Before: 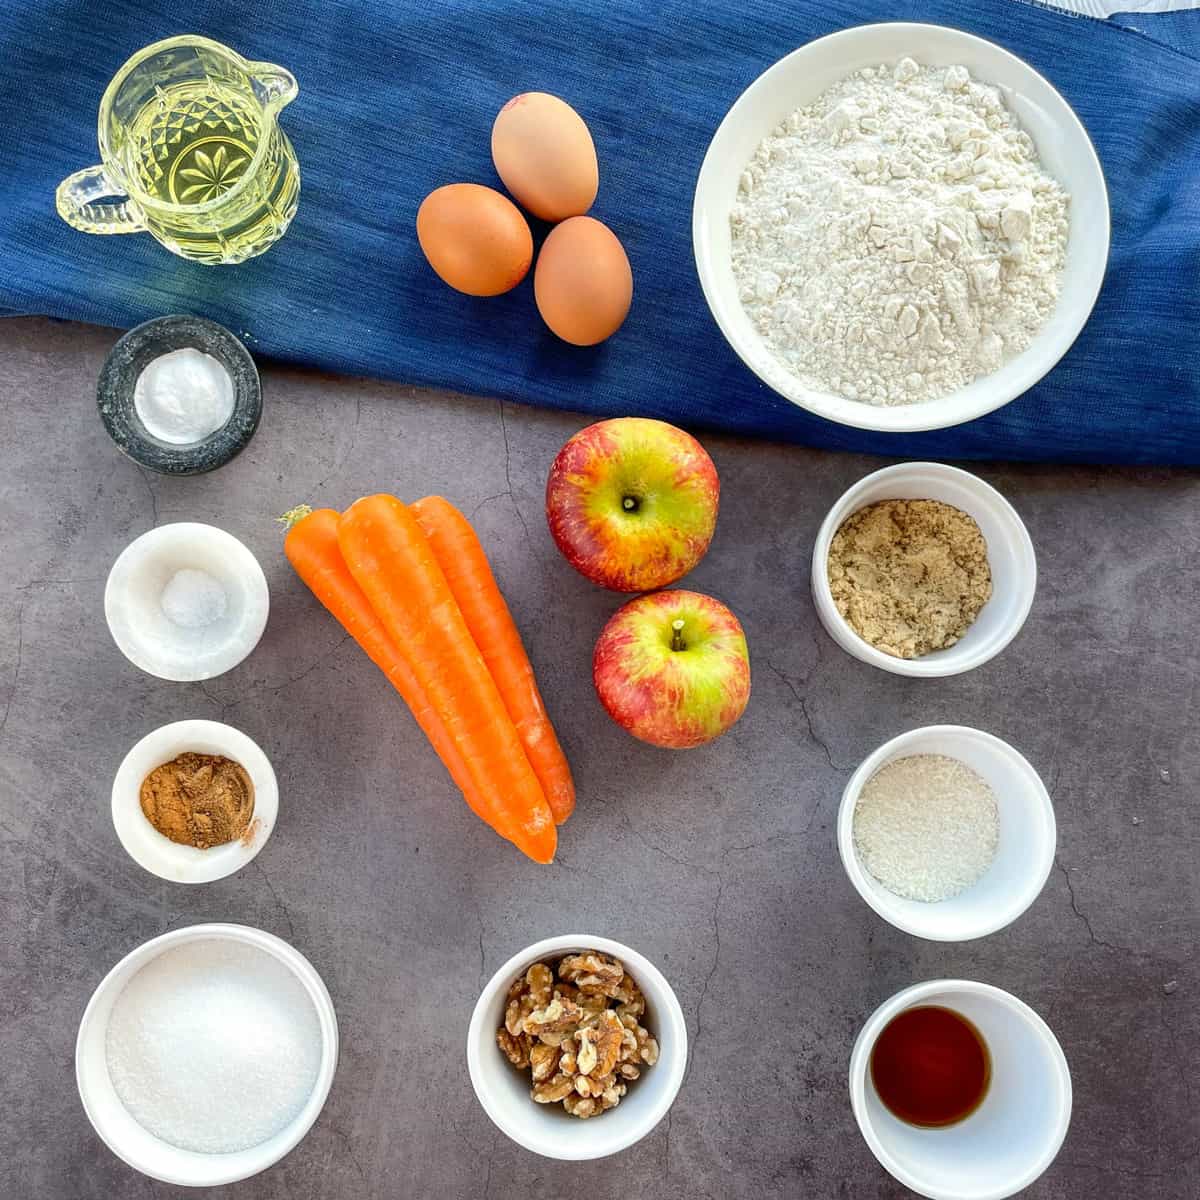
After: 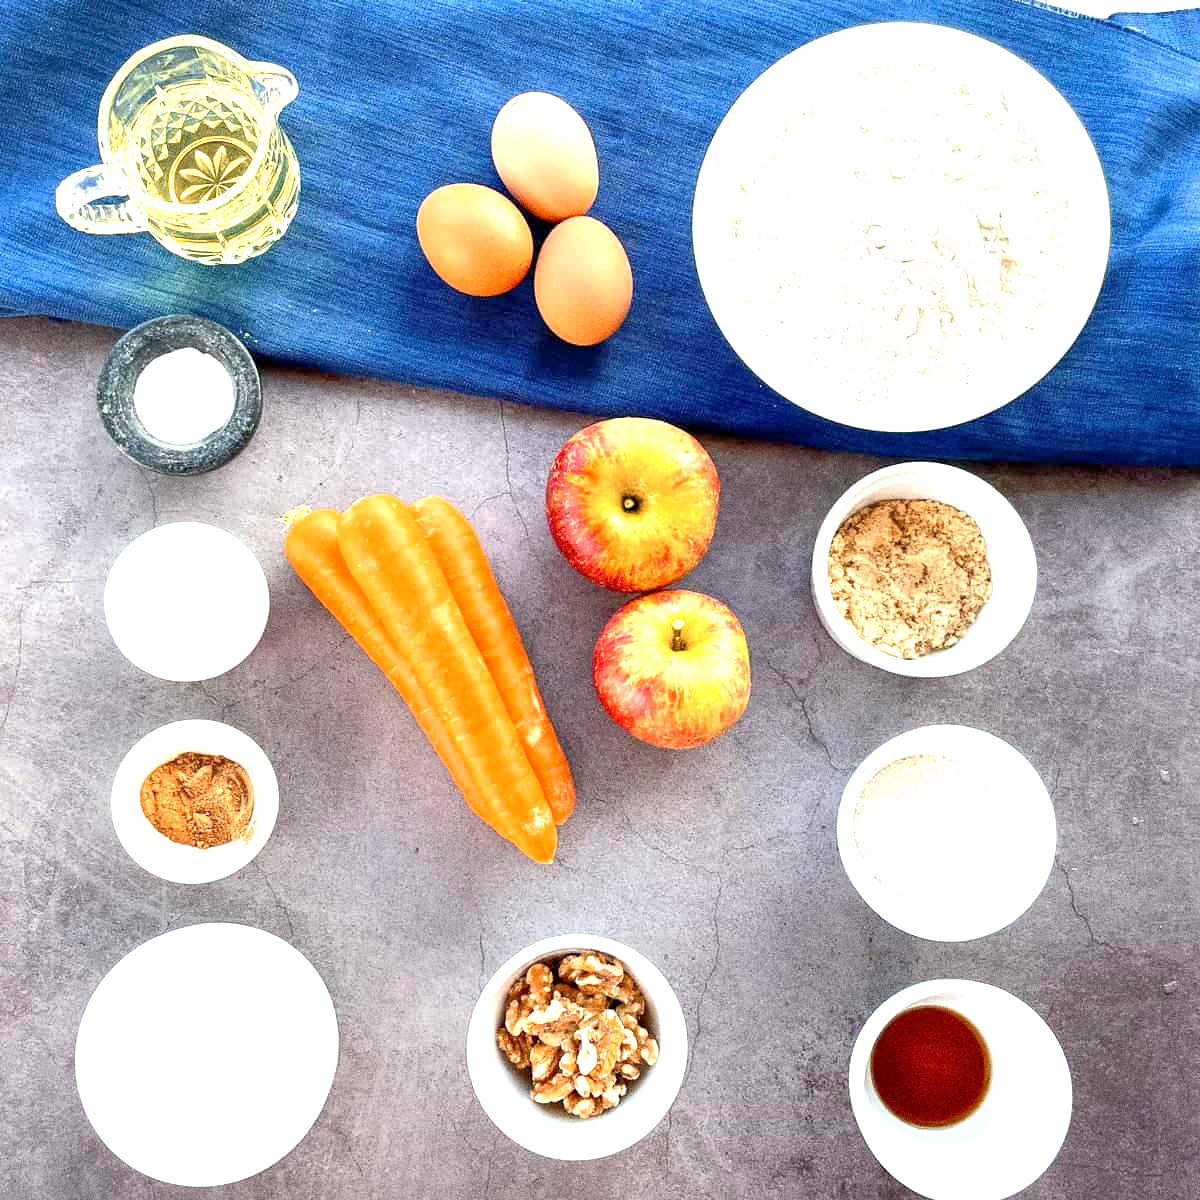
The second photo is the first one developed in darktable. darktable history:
grain: coarseness 0.09 ISO, strength 40%
color zones: curves: ch2 [(0, 0.5) (0.143, 0.5) (0.286, 0.416) (0.429, 0.5) (0.571, 0.5) (0.714, 0.5) (0.857, 0.5) (1, 0.5)]
exposure: black level correction 0.001, exposure 1.3 EV, compensate highlight preservation false
